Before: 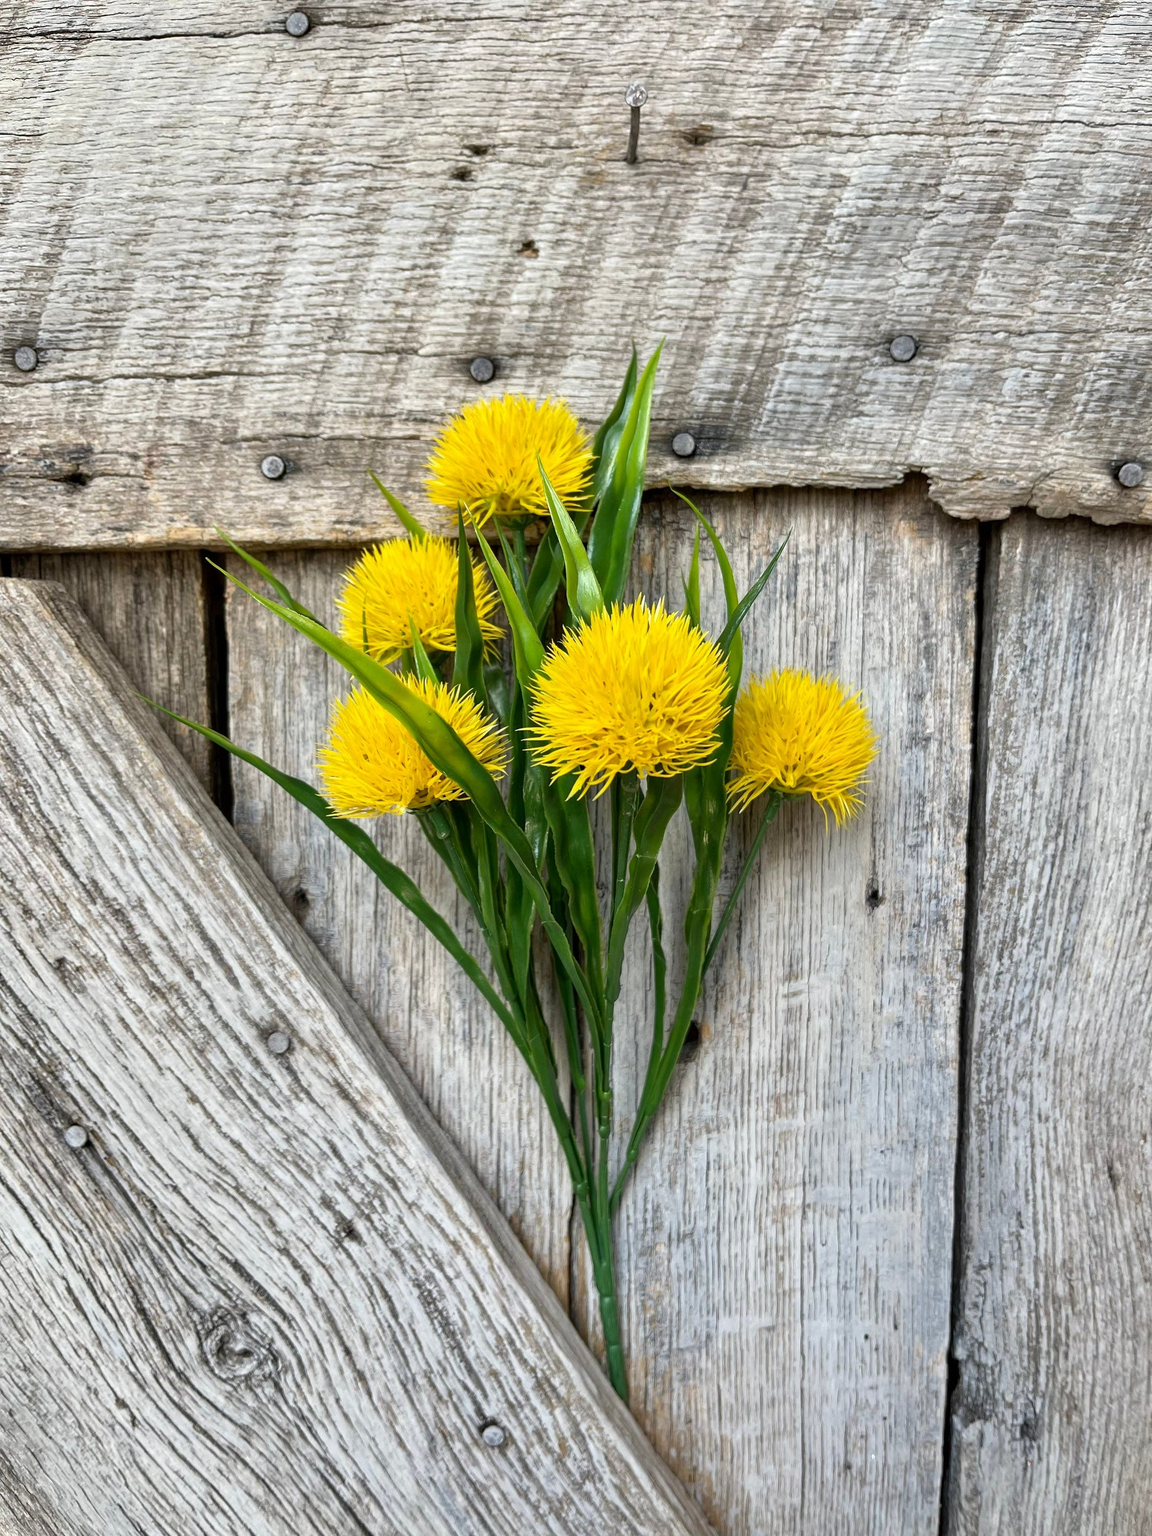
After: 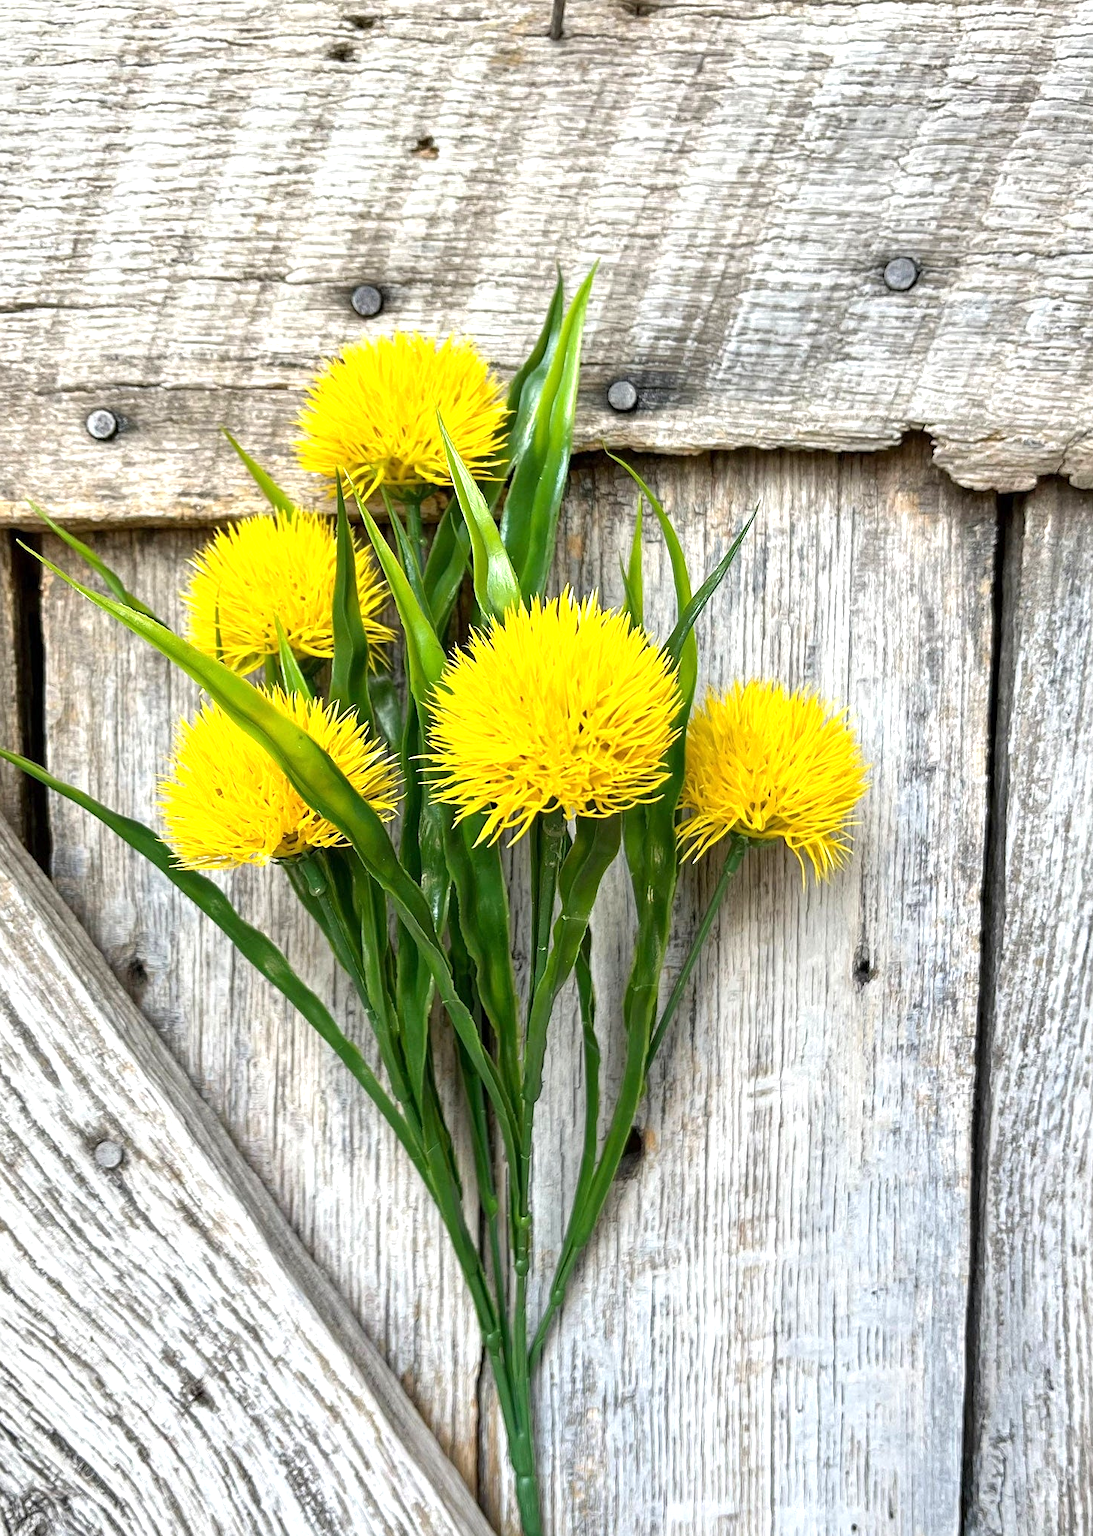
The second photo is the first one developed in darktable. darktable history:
crop: left 16.768%, top 8.653%, right 8.362%, bottom 12.485%
sharpen: amount 0.2
exposure: exposure 0.636 EV, compensate highlight preservation false
